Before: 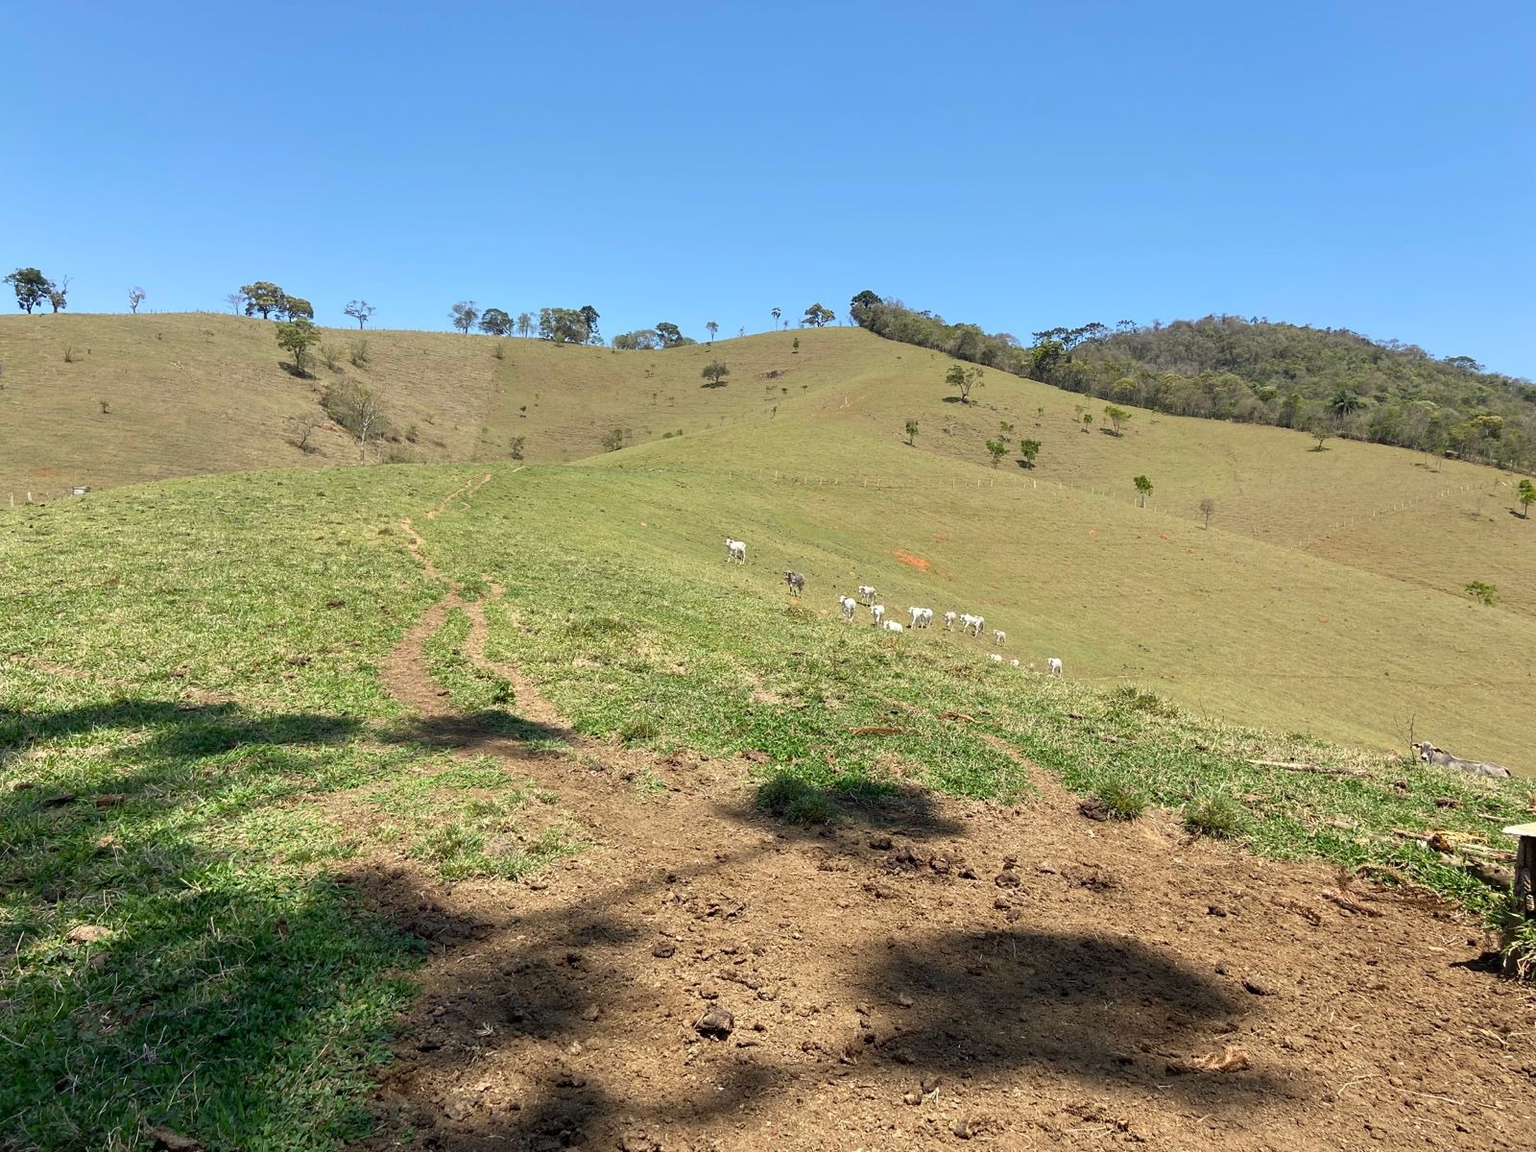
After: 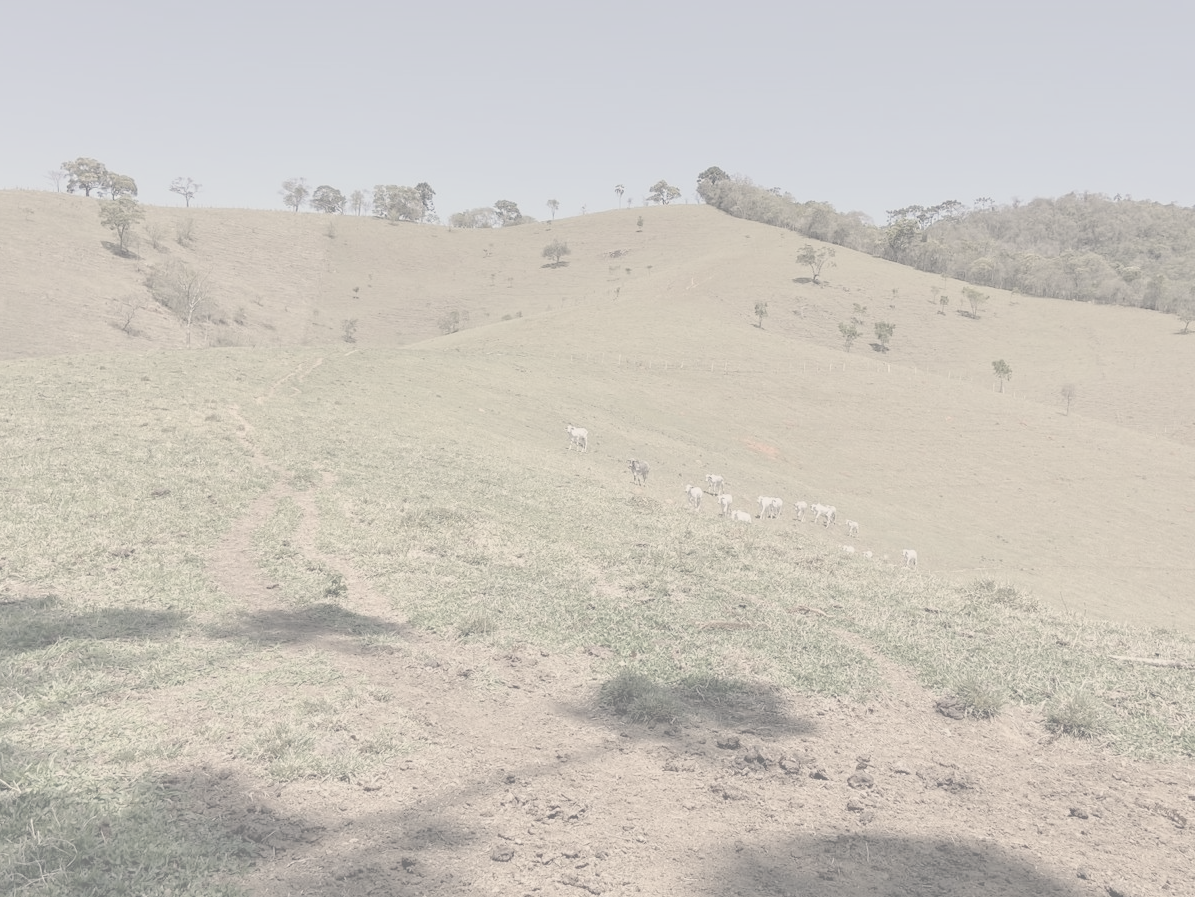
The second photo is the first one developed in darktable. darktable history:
contrast brightness saturation: contrast -0.32, brightness 0.75, saturation -0.78
color correction: highlights a* 2.75, highlights b* 5, shadows a* -2.04, shadows b* -4.84, saturation 0.8
crop and rotate: left 11.831%, top 11.346%, right 13.429%, bottom 13.899%
